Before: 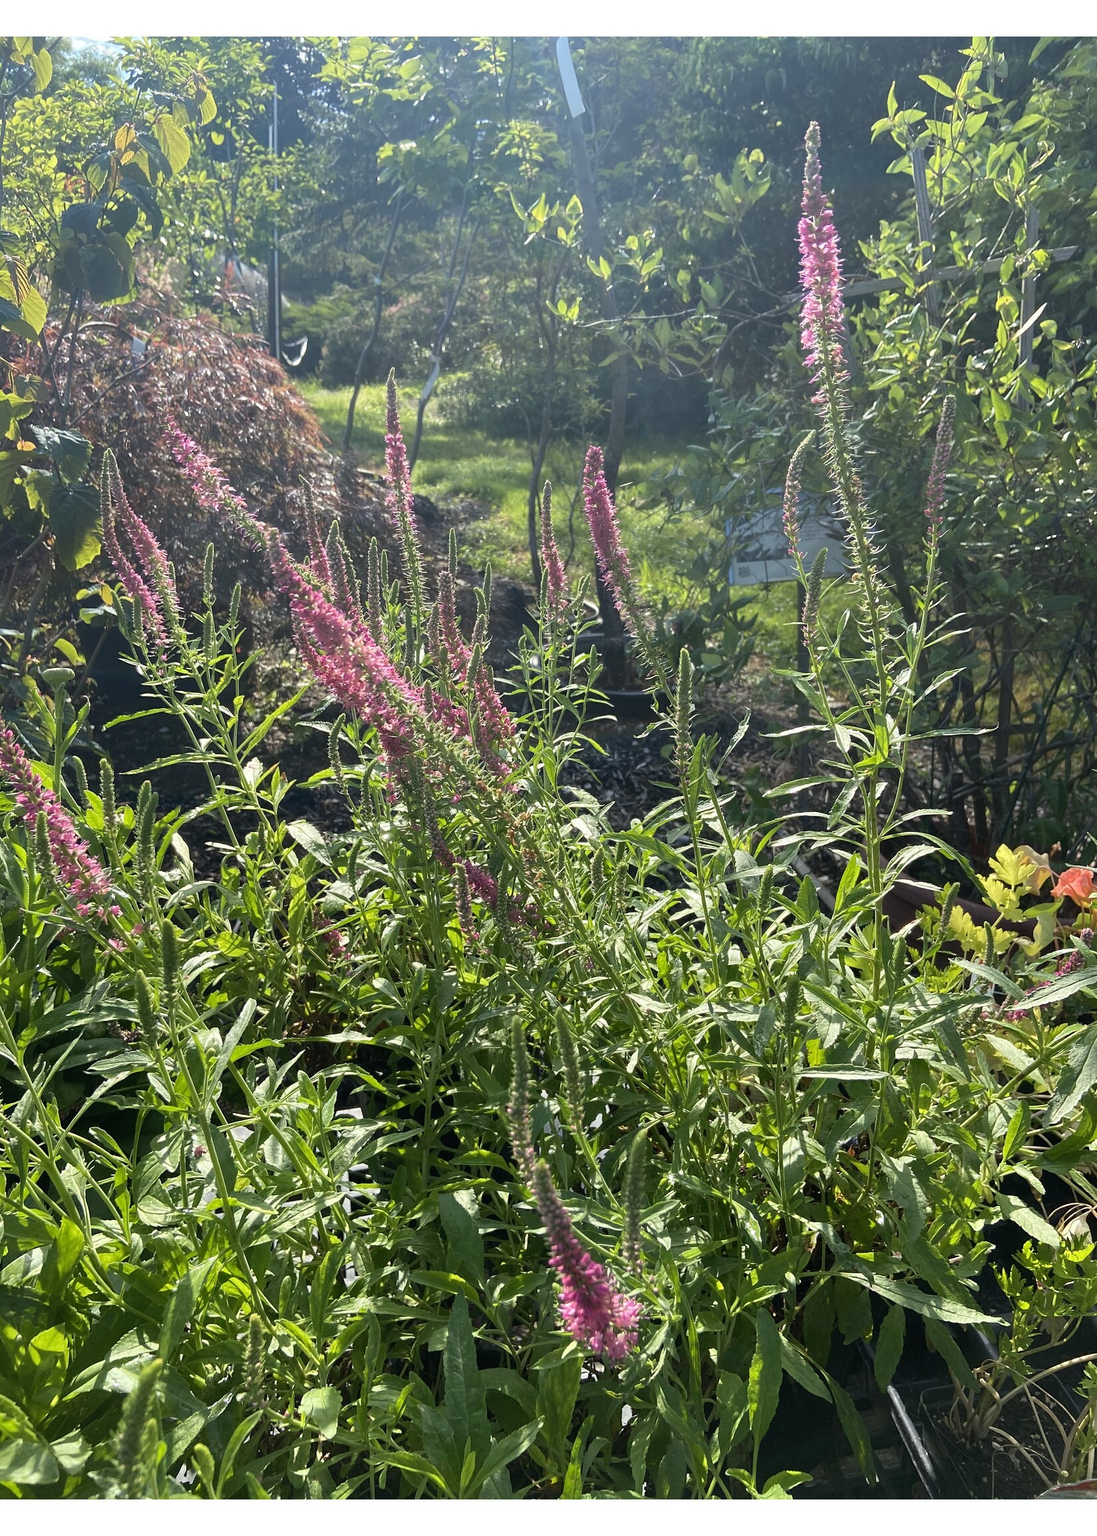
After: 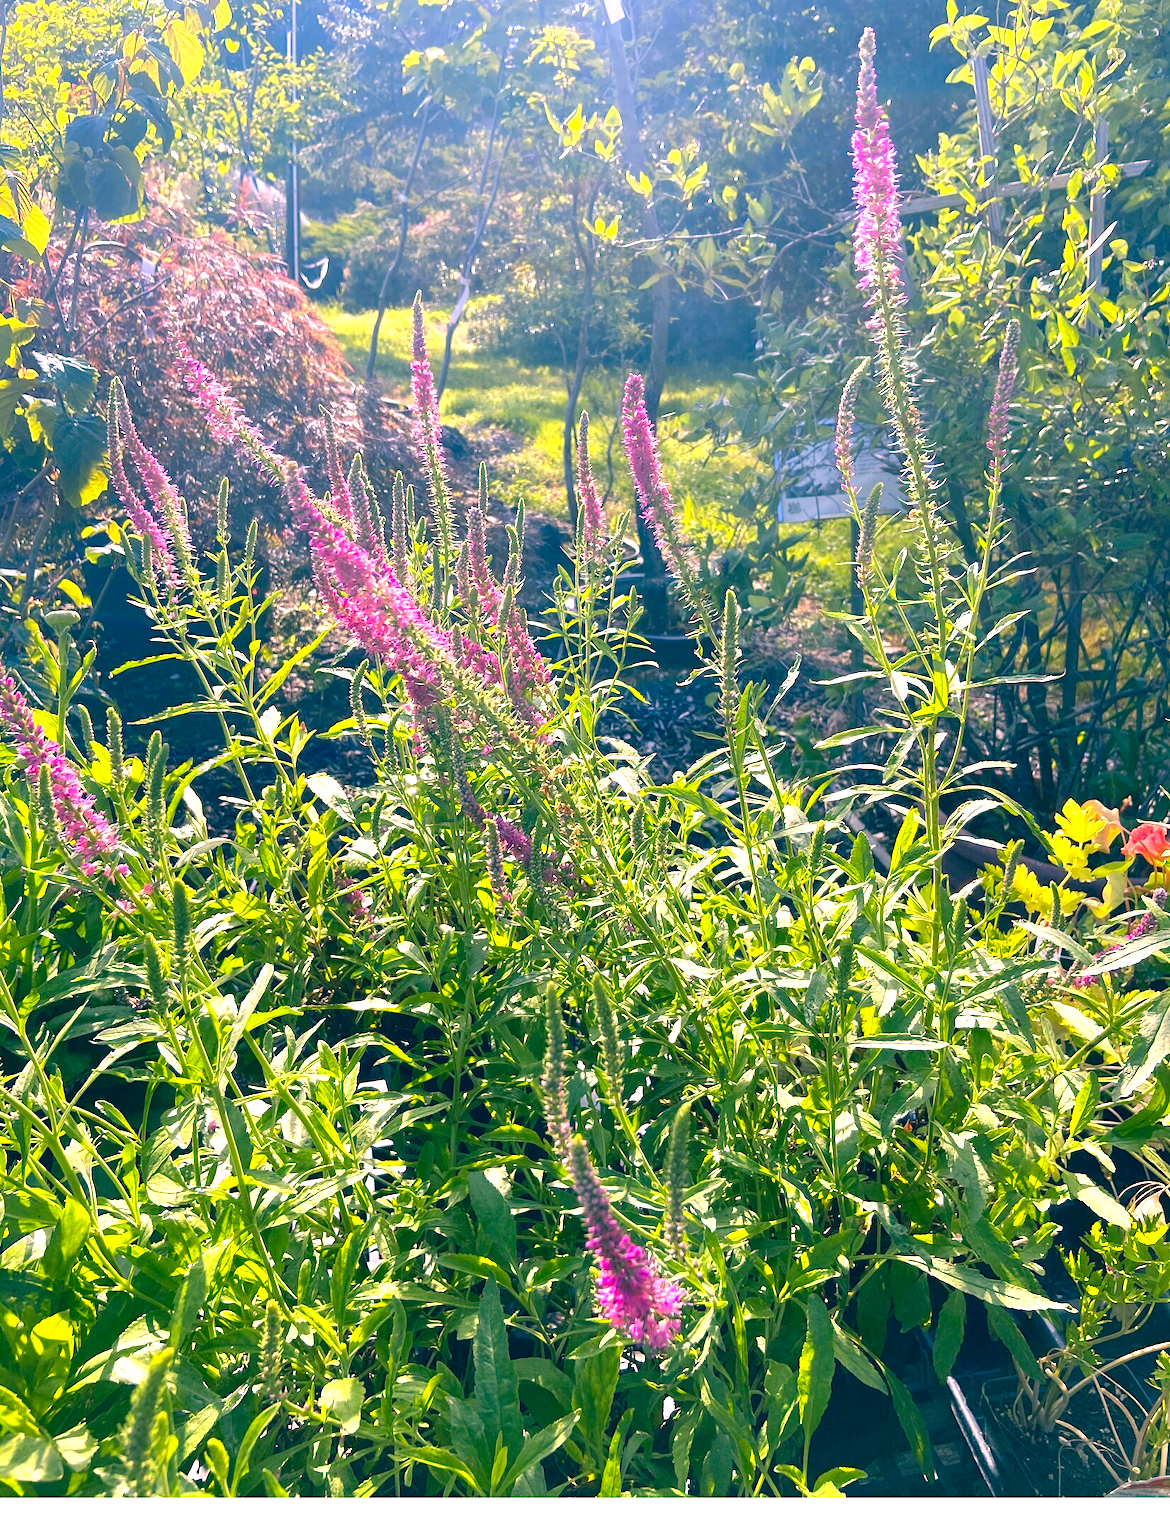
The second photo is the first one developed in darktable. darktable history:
exposure: black level correction 0, exposure 1 EV, compensate exposure bias true, compensate highlight preservation false
crop and rotate: top 6.25%
color correction: highlights a* 17.03, highlights b* 0.205, shadows a* -15.38, shadows b* -14.56, saturation 1.5
